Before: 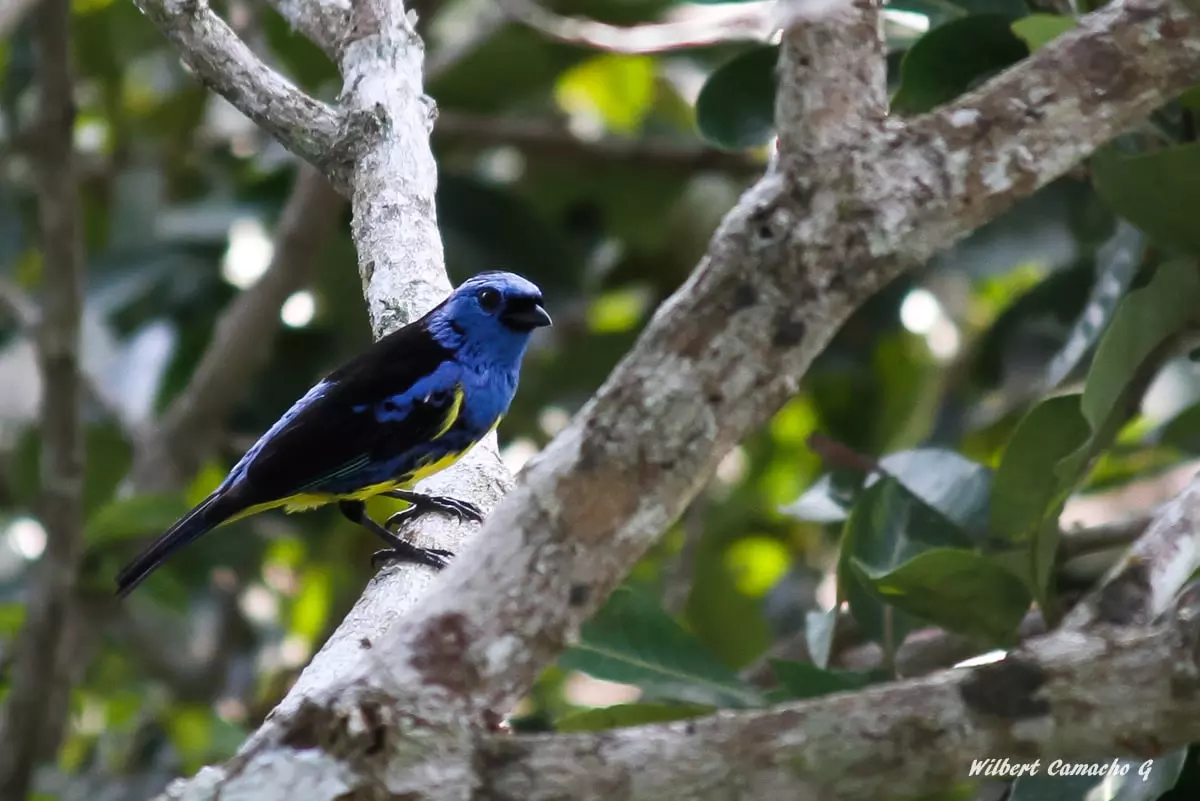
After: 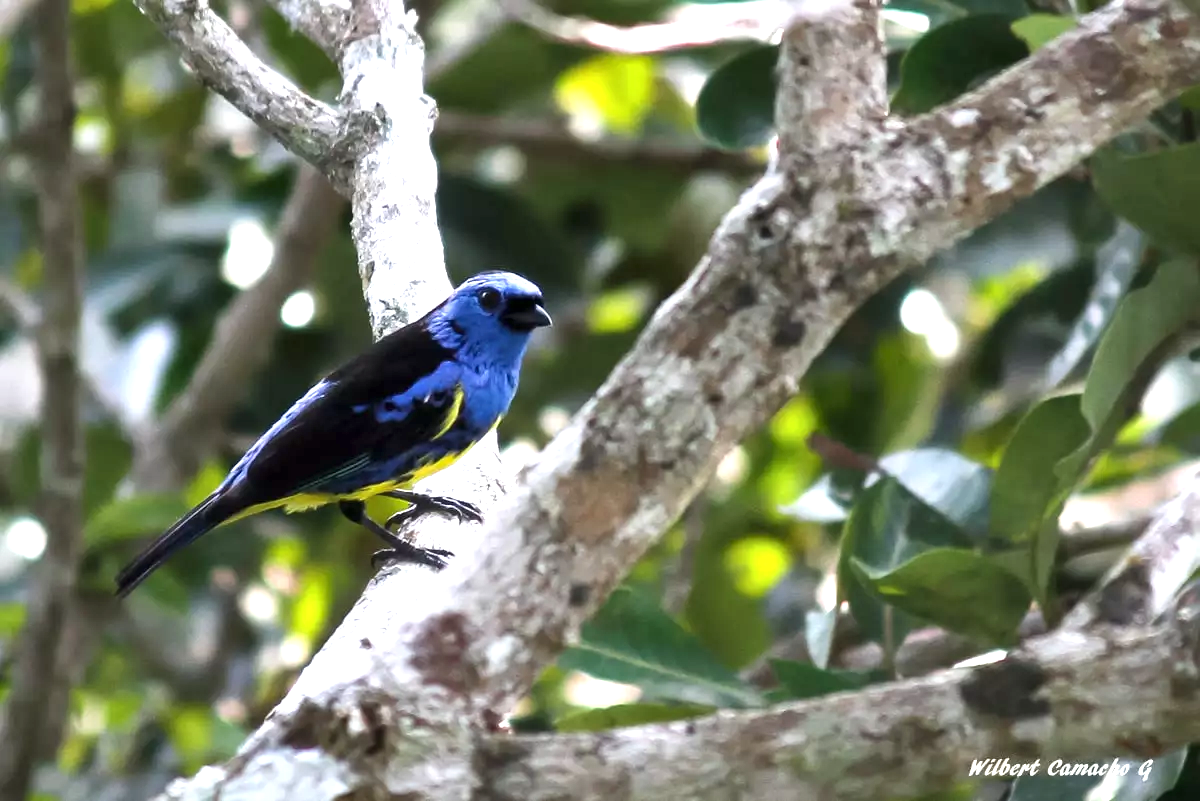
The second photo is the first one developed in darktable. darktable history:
exposure: black level correction 0, exposure 0.9 EV, compensate highlight preservation false
local contrast: mode bilateral grid, contrast 20, coarseness 50, detail 132%, midtone range 0.2
